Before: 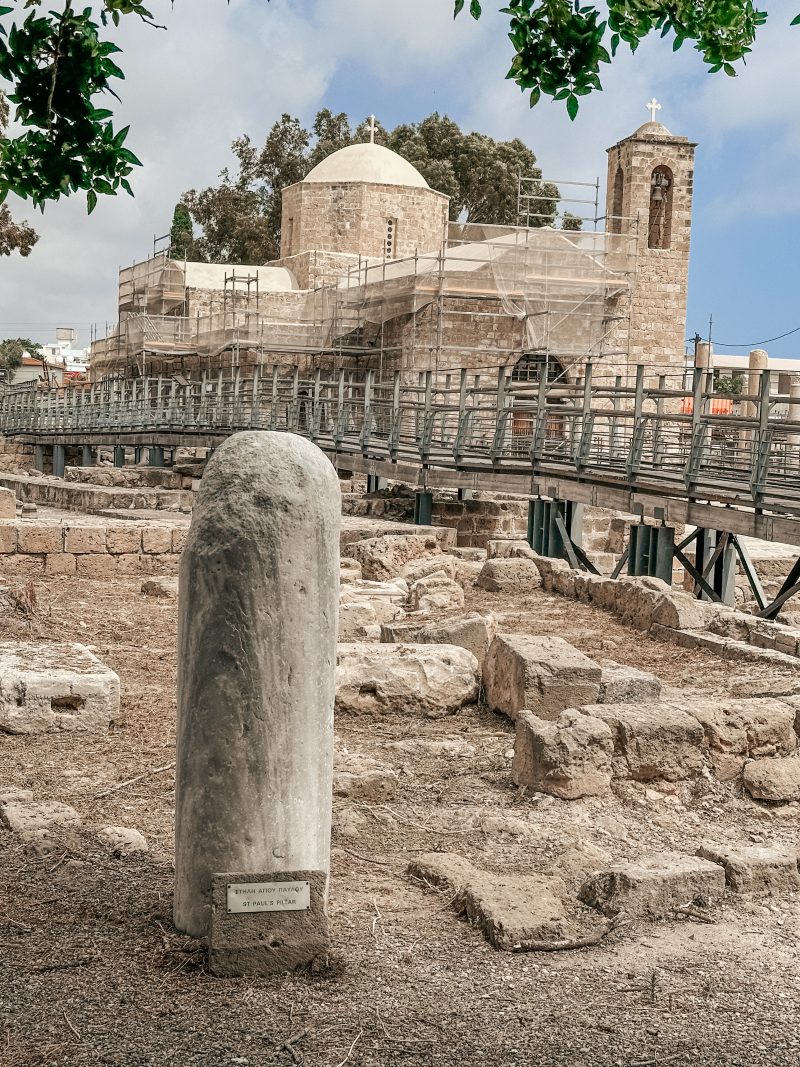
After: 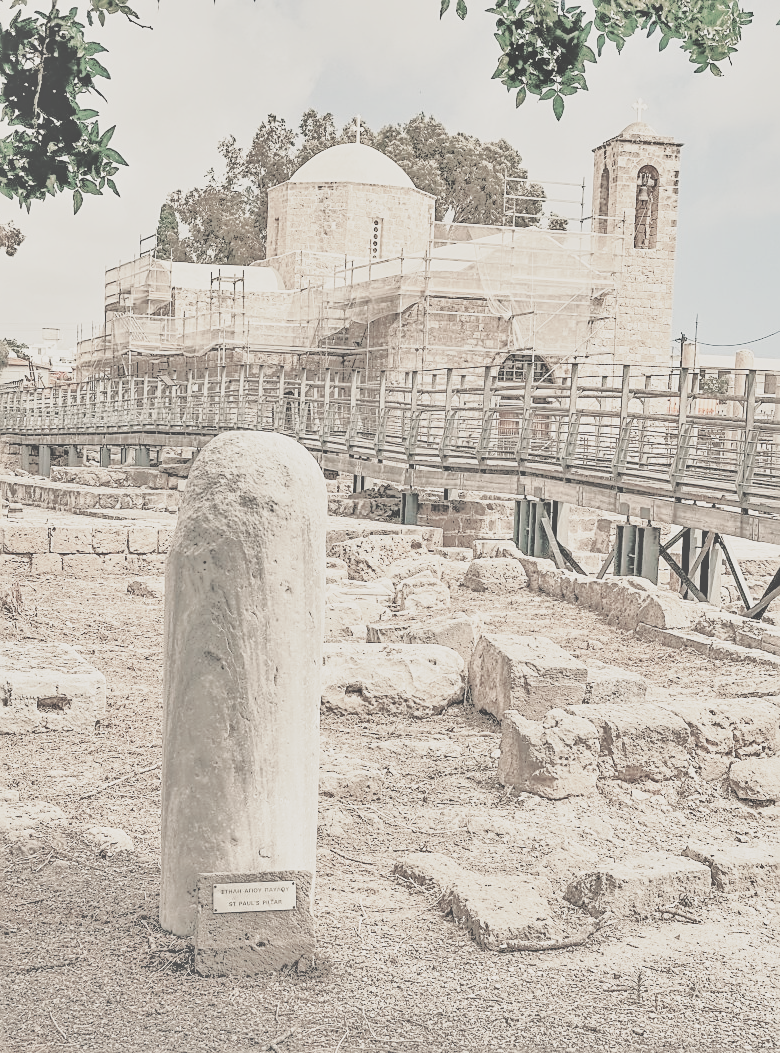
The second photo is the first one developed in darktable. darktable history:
base curve: curves: ch0 [(0, 0) (0.028, 0.03) (0.121, 0.232) (0.46, 0.748) (0.859, 0.968) (1, 1)], preserve colors none
shadows and highlights: shadows 22.7, highlights -48.71, soften with gaussian
crop and rotate: left 1.774%, right 0.633%, bottom 1.28%
sharpen: on, module defaults
tone equalizer: -8 EV -0.528 EV, -7 EV -0.319 EV, -6 EV -0.083 EV, -5 EV 0.413 EV, -4 EV 0.985 EV, -3 EV 0.791 EV, -2 EV -0.01 EV, -1 EV 0.14 EV, +0 EV -0.012 EV, smoothing 1
white balance: red 1.138, green 0.996, blue 0.812
contrast brightness saturation: contrast -0.32, brightness 0.75, saturation -0.78
